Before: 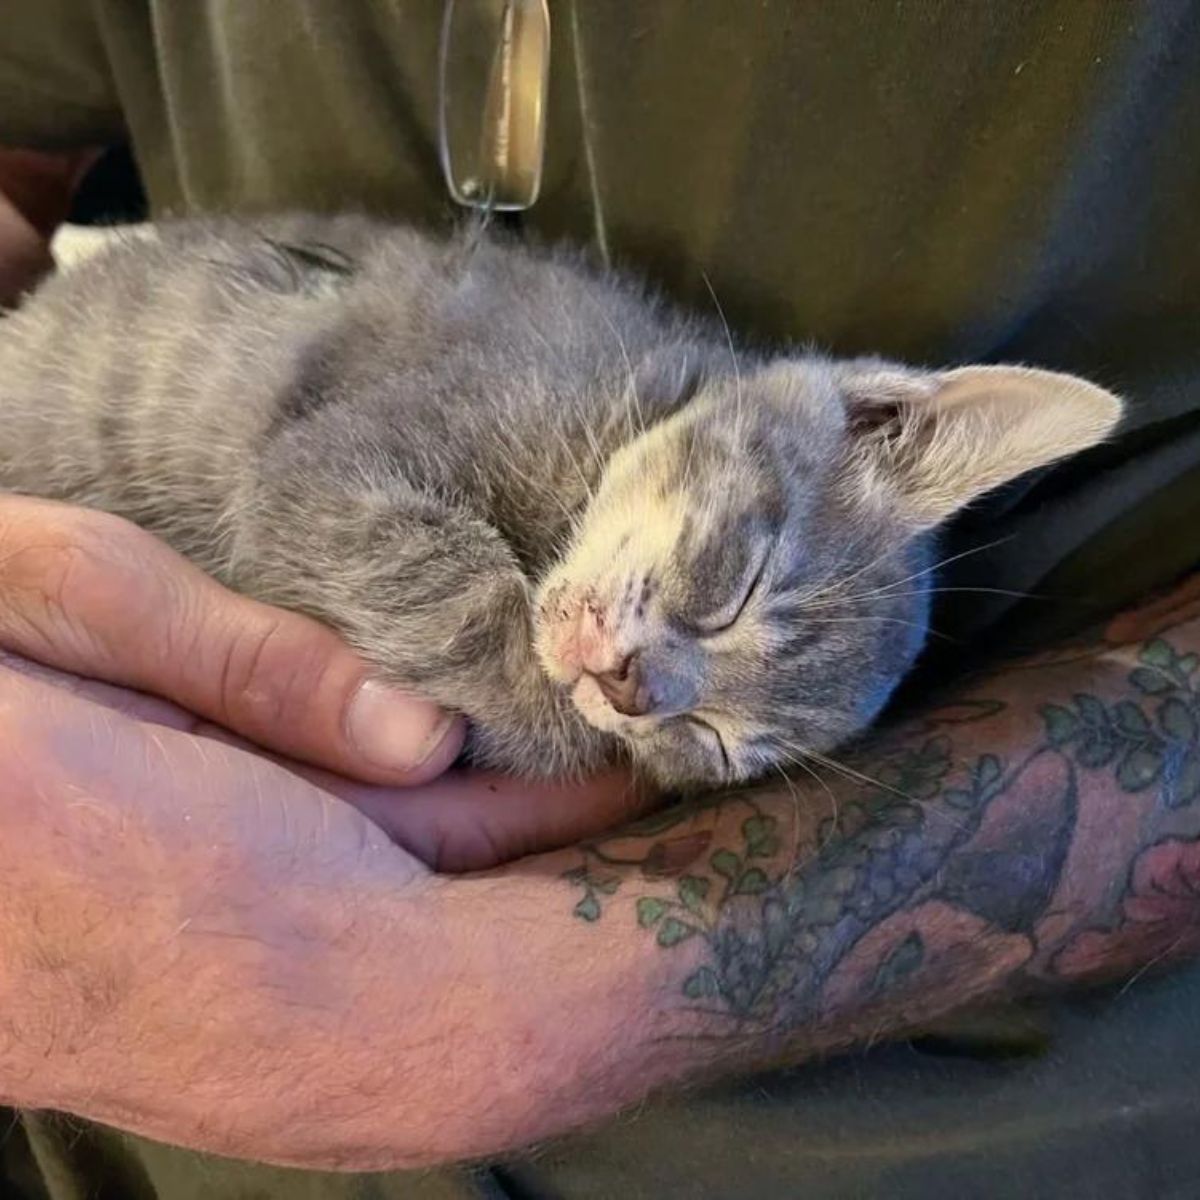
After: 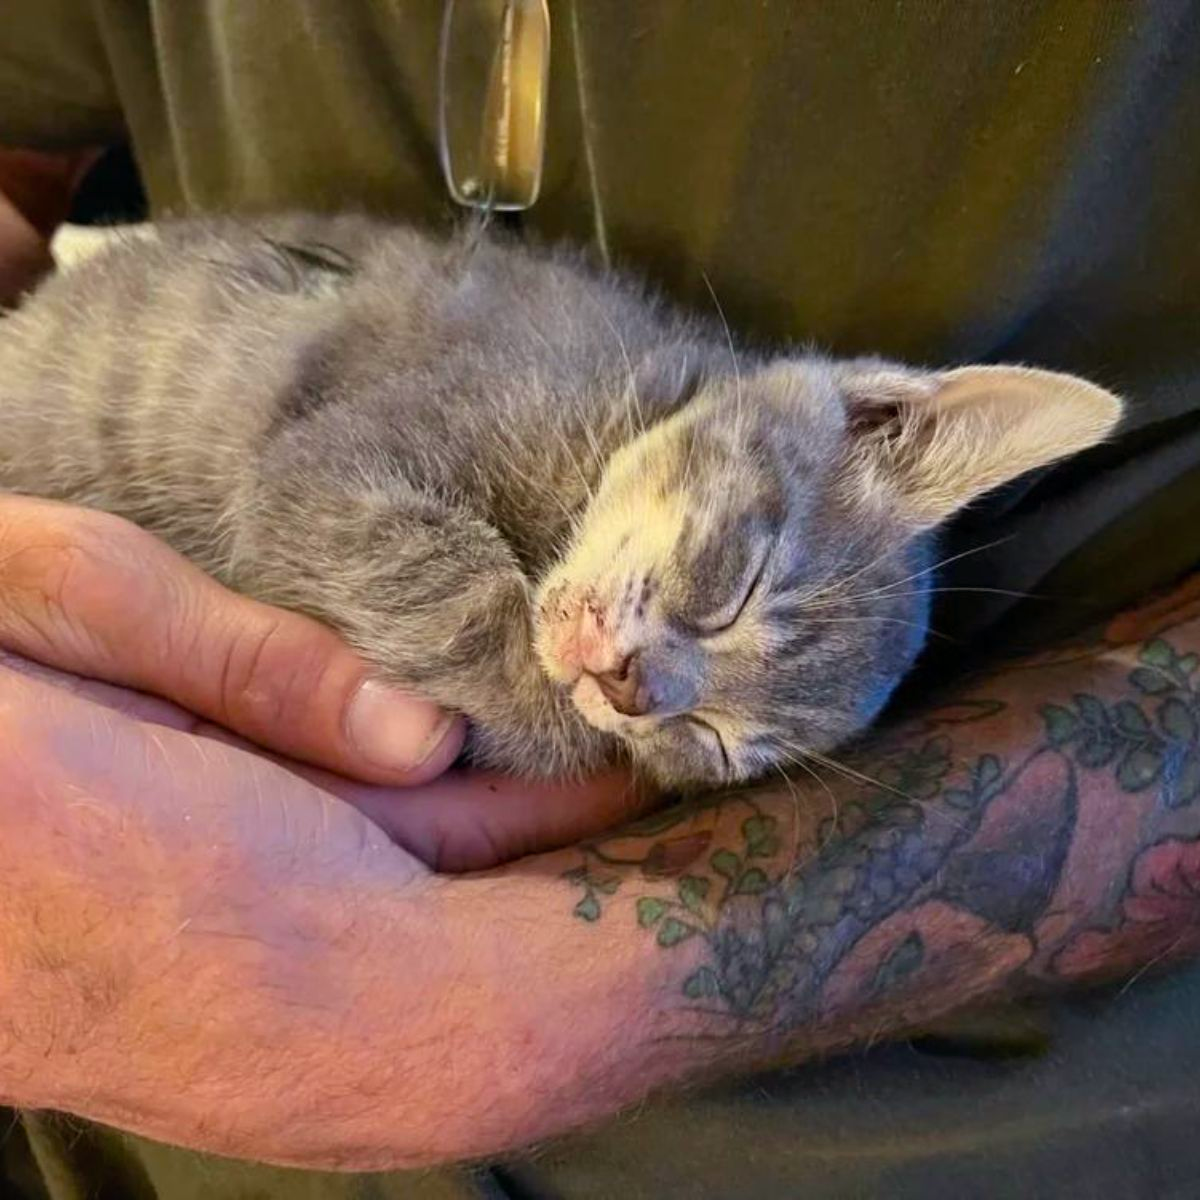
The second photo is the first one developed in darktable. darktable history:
color balance rgb: power › chroma 0.679%, power › hue 60°, linear chroma grading › global chroma -0.87%, perceptual saturation grading › global saturation 25.31%, global vibrance 9.504%
